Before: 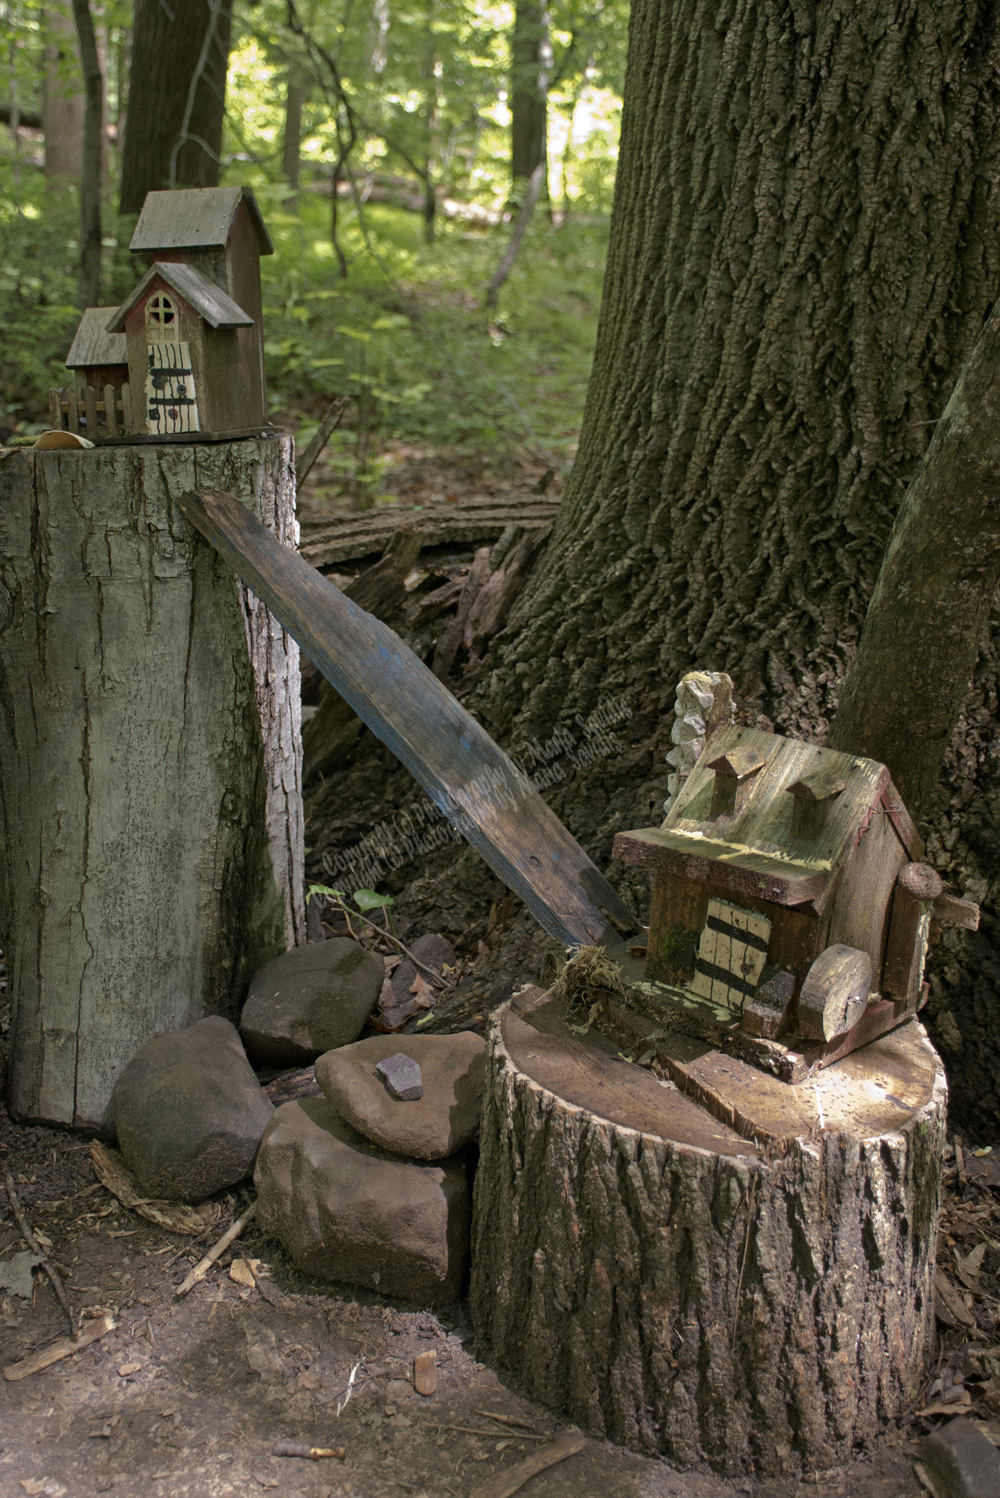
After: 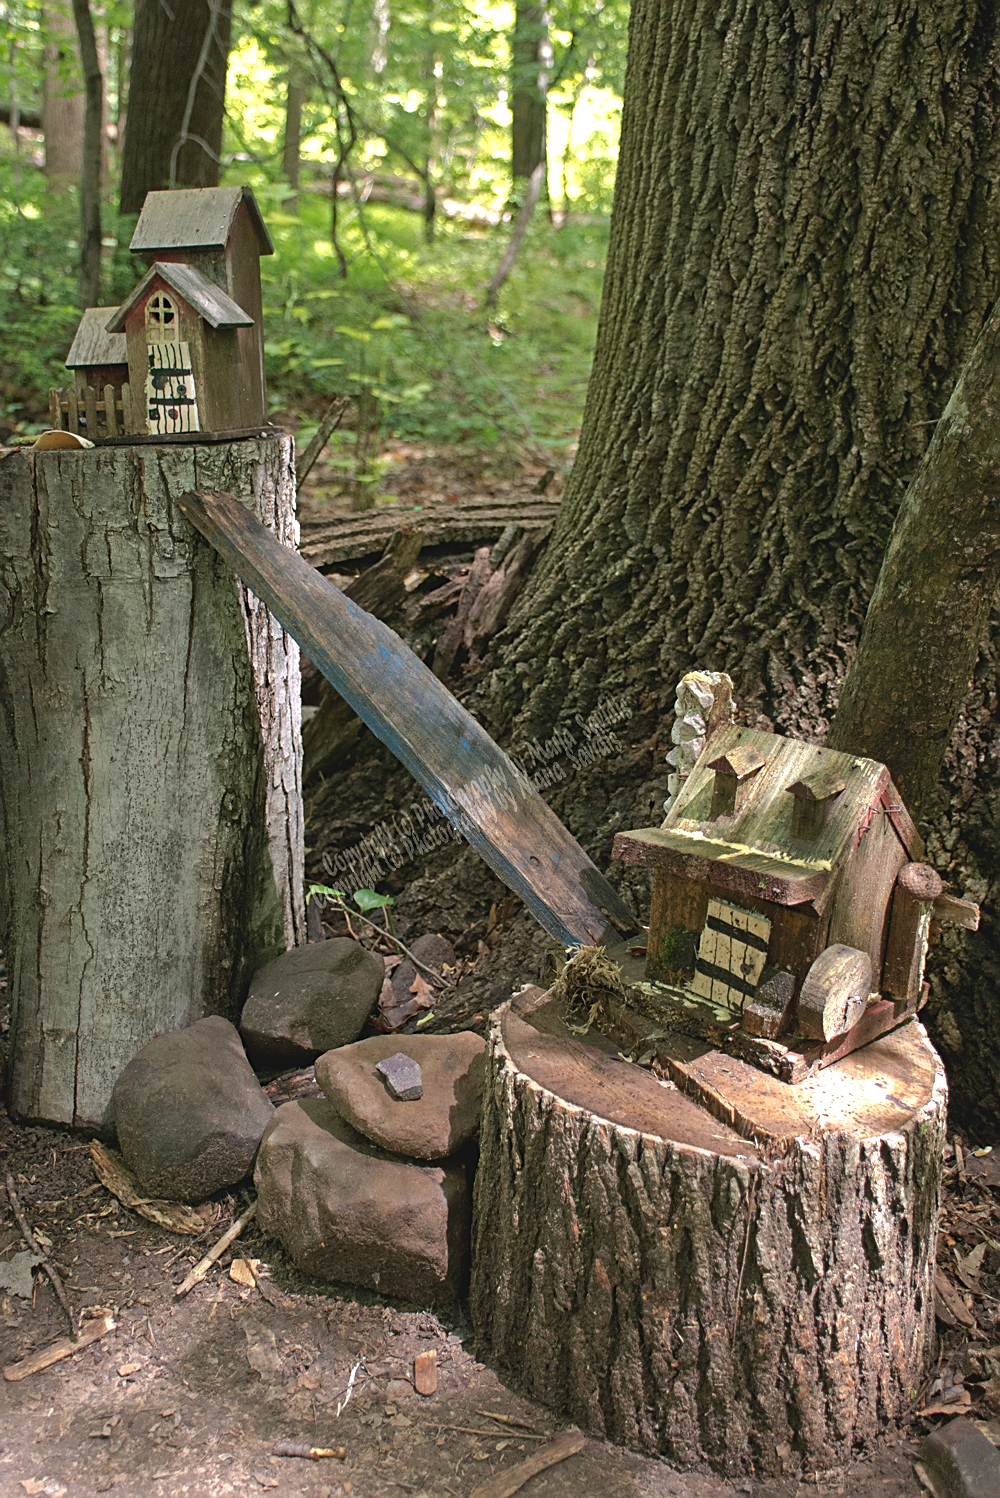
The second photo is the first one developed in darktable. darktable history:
sharpen: on, module defaults
exposure: black level correction -0.005, exposure 0.622 EV, compensate highlight preservation false
